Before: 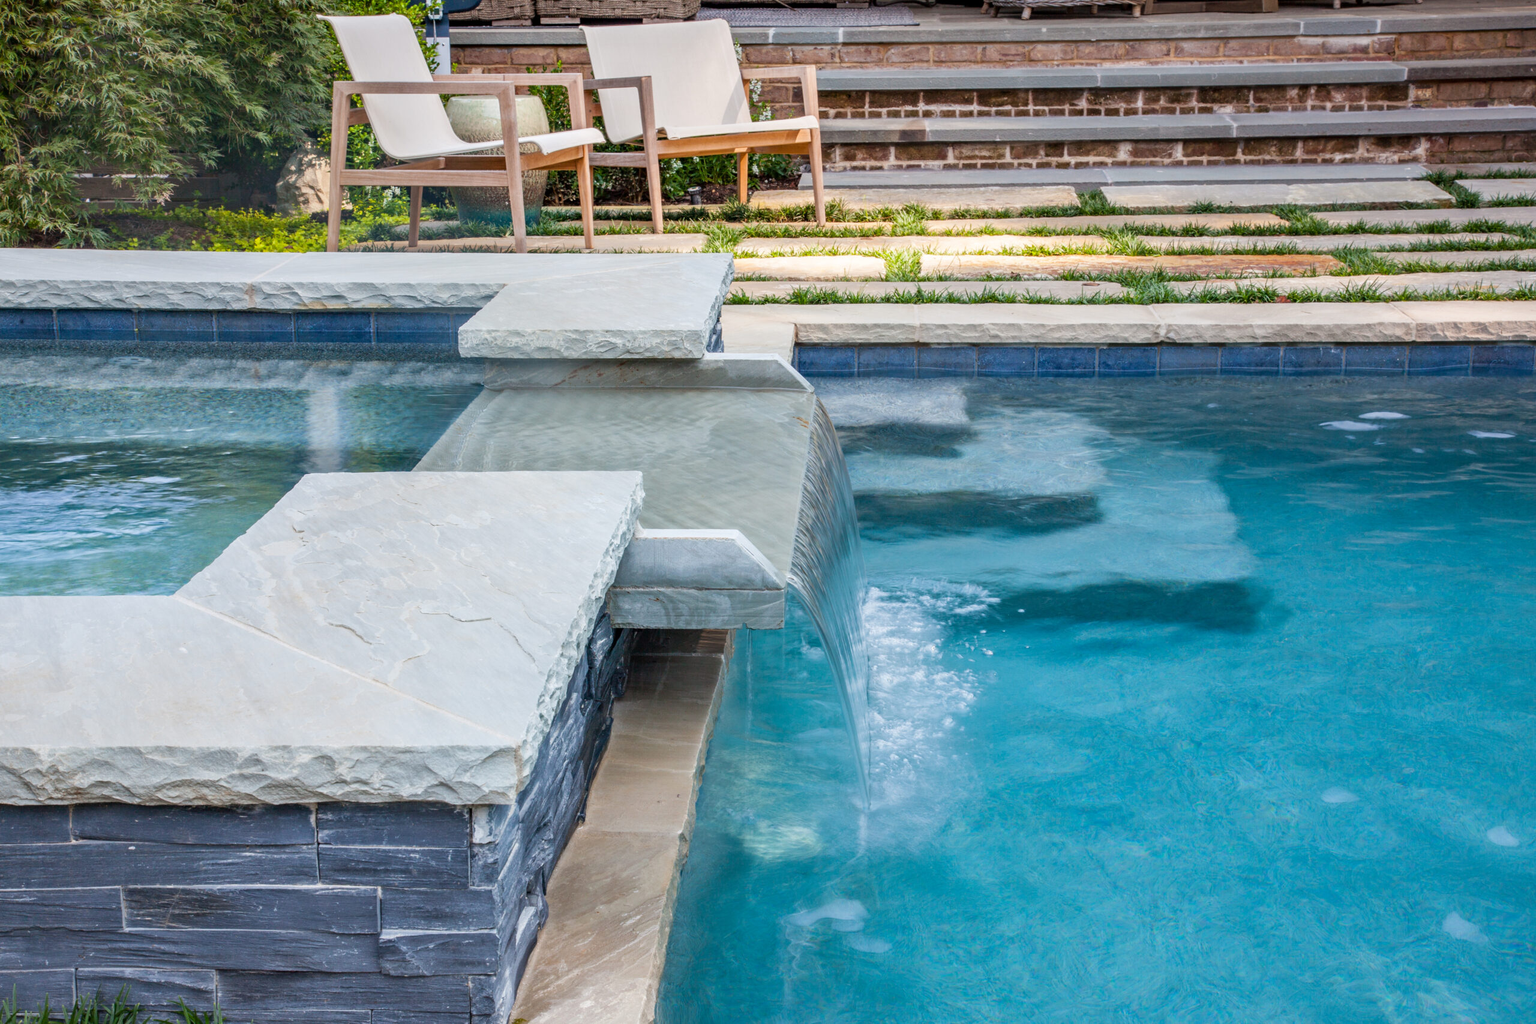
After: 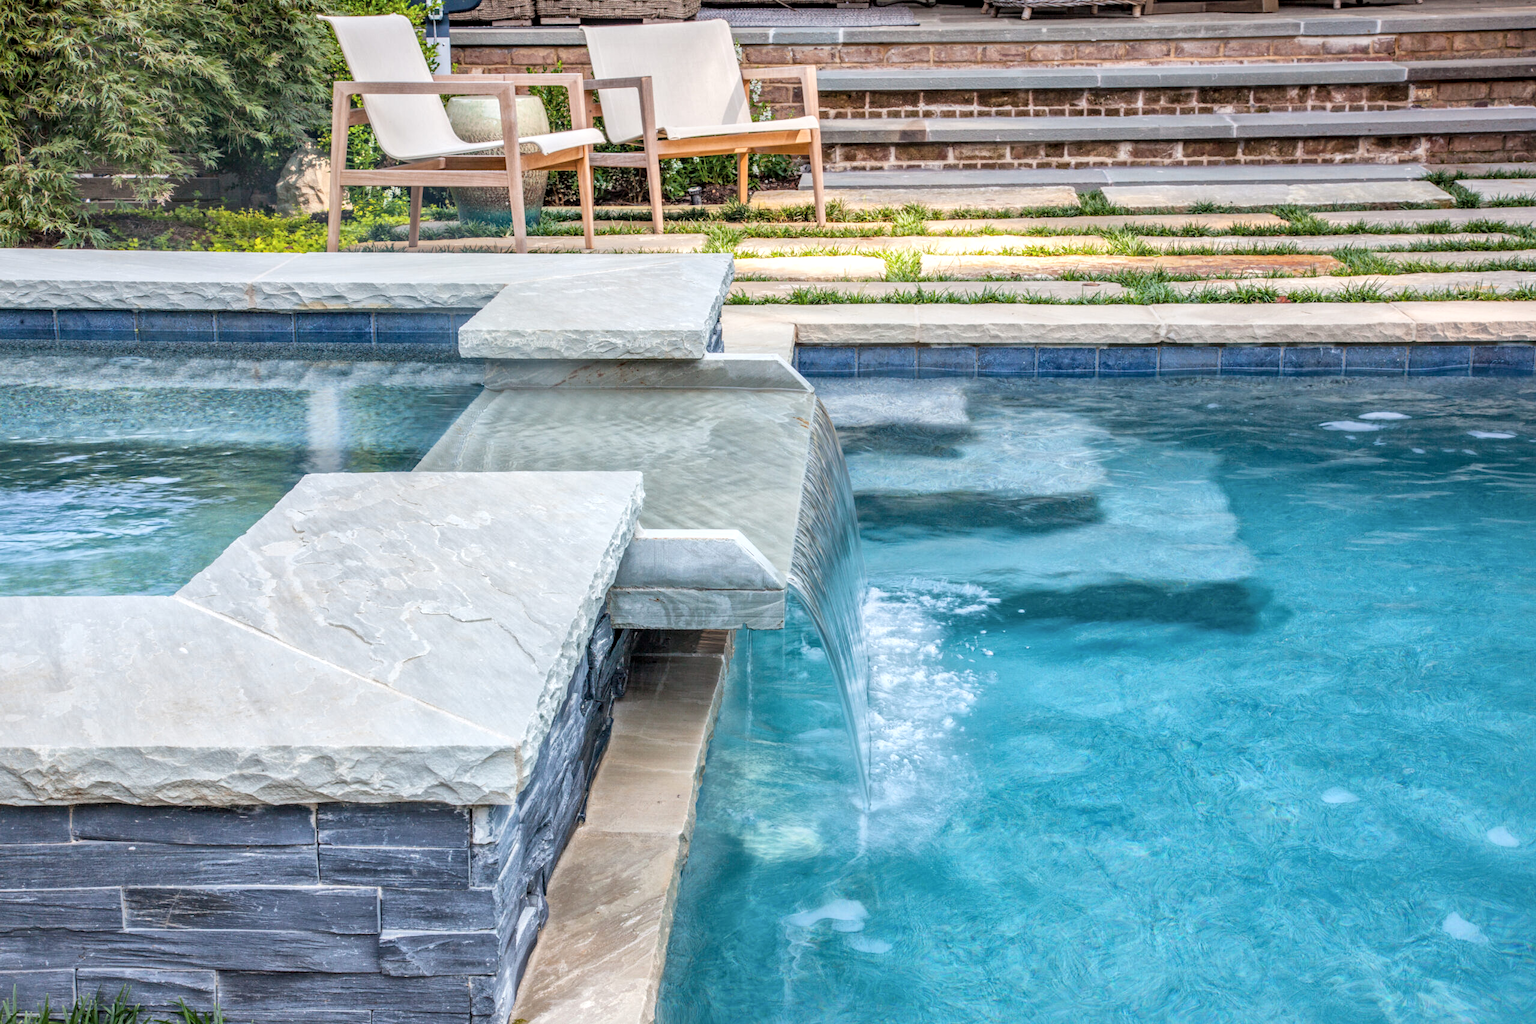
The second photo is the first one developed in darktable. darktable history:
global tonemap: drago (1, 100), detail 1
local contrast: on, module defaults
